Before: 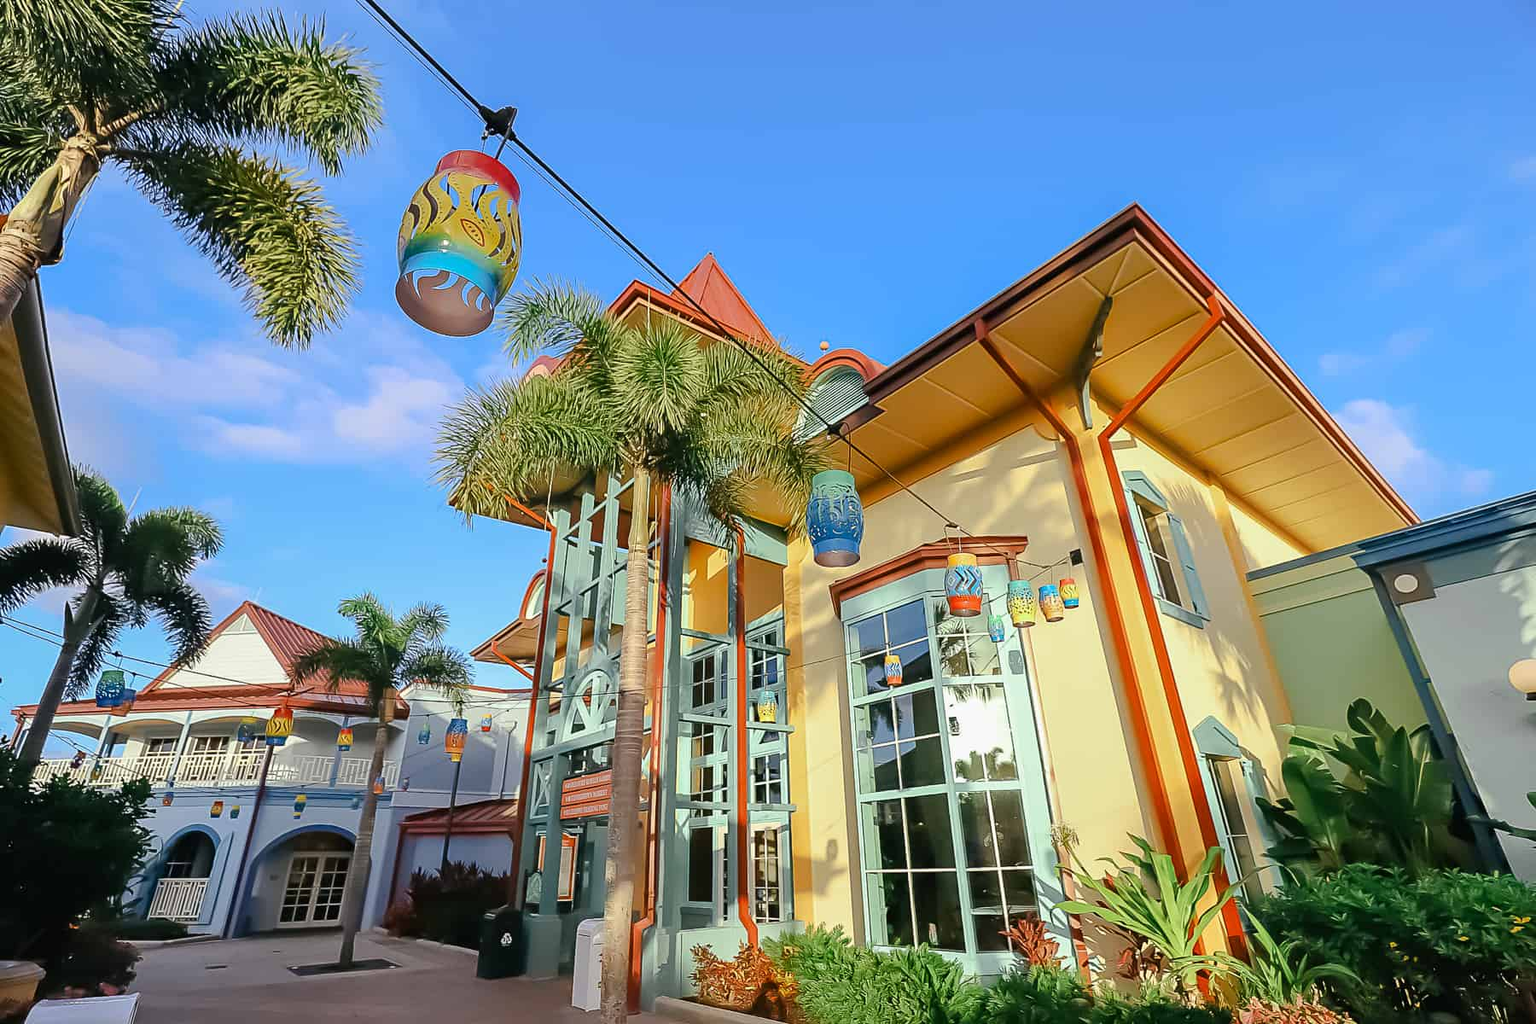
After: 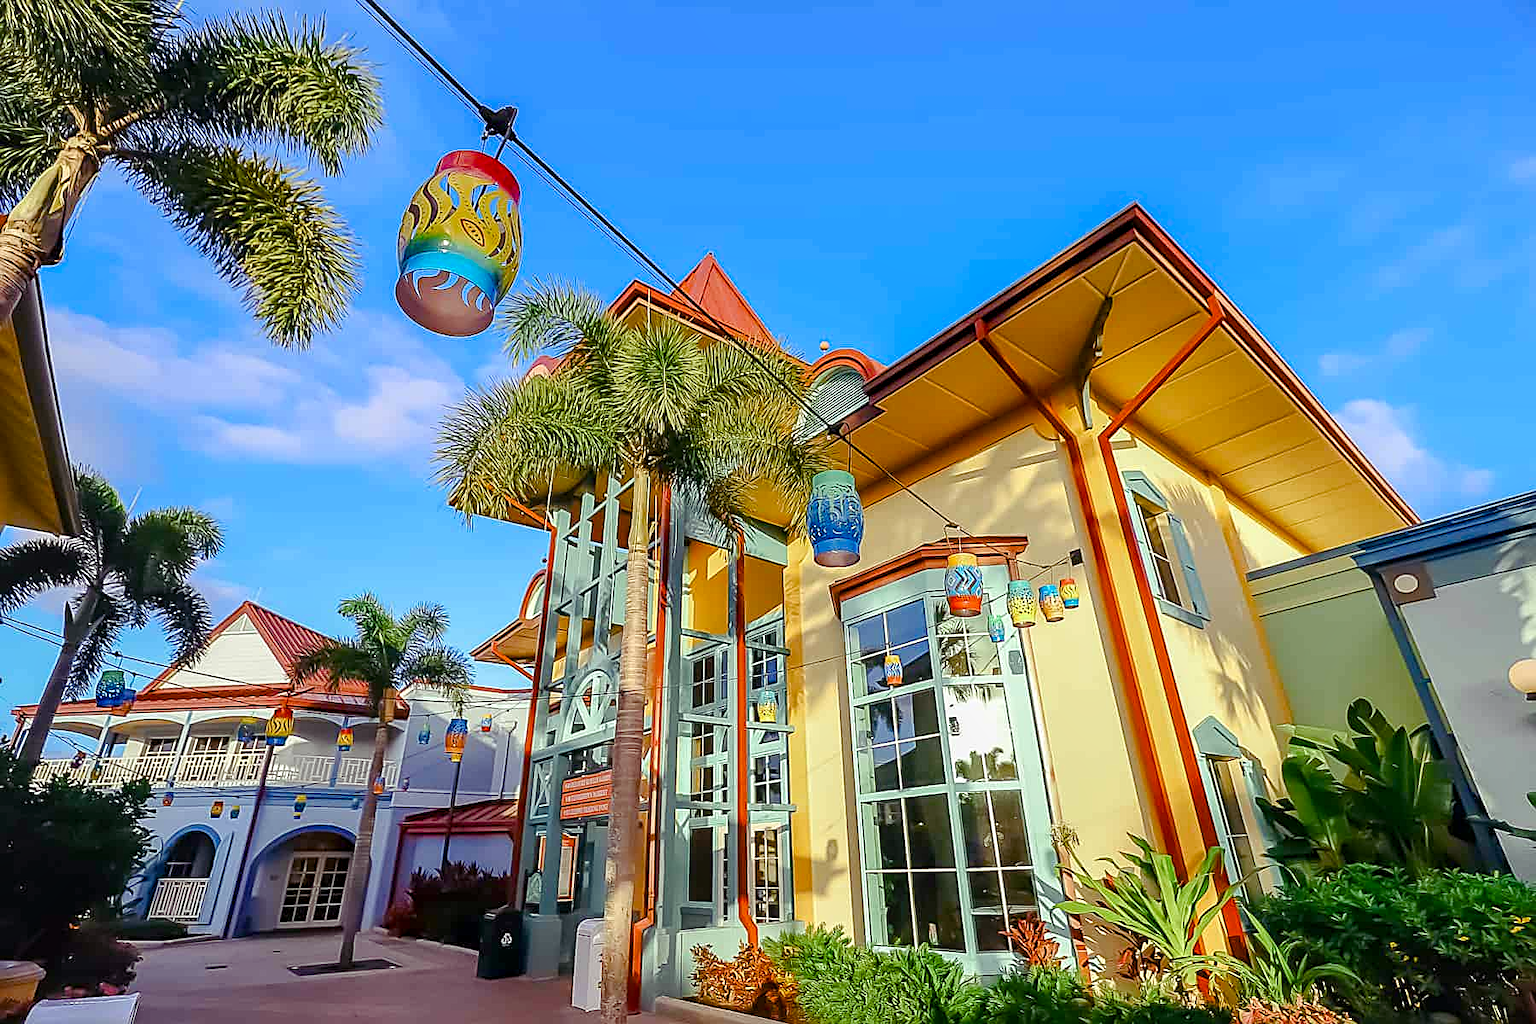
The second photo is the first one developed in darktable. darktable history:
color balance rgb: shadows lift › luminance 0.309%, shadows lift › chroma 6.905%, shadows lift › hue 299.41°, linear chroma grading › global chroma 9.037%, perceptual saturation grading › global saturation 20%, perceptual saturation grading › highlights -25.441%, perceptual saturation grading › shadows 49.702%
sharpen: on, module defaults
local contrast: on, module defaults
